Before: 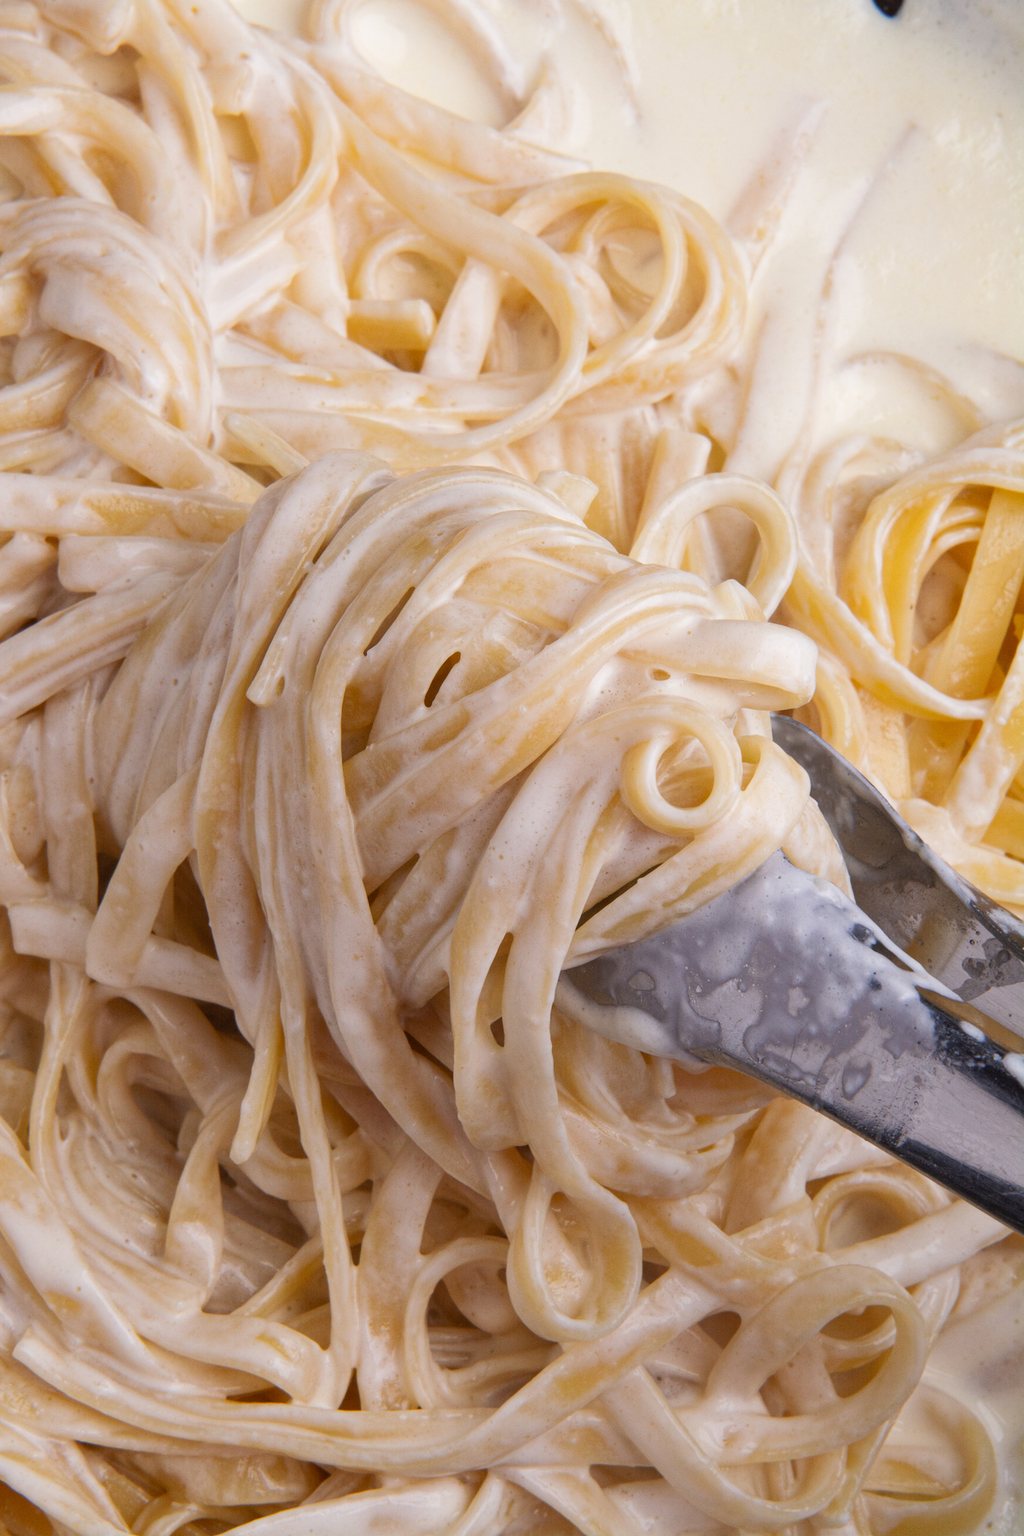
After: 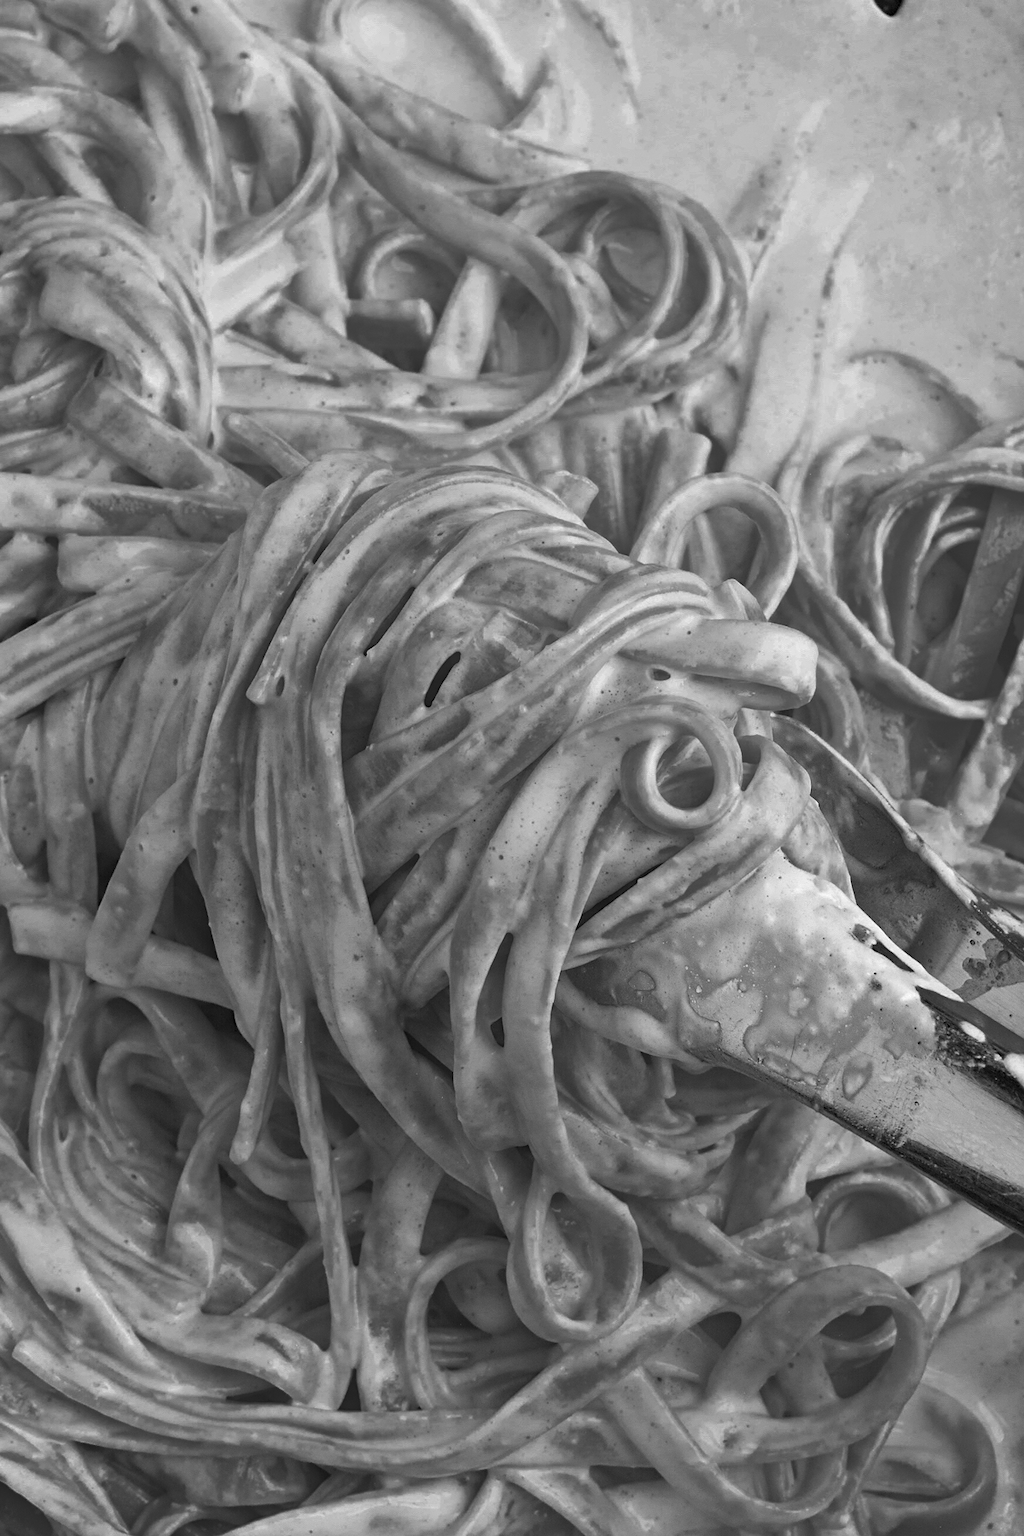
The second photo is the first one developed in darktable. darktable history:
sharpen: radius 1.811, amount 0.407, threshold 1.488
exposure: black level correction 0, exposure 0.499 EV, compensate exposure bias true, compensate highlight preservation false
color correction: highlights a* -0.555, highlights b* 9.3, shadows a* -9.15, shadows b* 0.505
color zones: curves: ch0 [(0.287, 0.048) (0.493, 0.484) (0.737, 0.816)]; ch1 [(0, 0) (0.143, 0) (0.286, 0) (0.429, 0) (0.571, 0) (0.714, 0) (0.857, 0)]
haze removal: adaptive false
